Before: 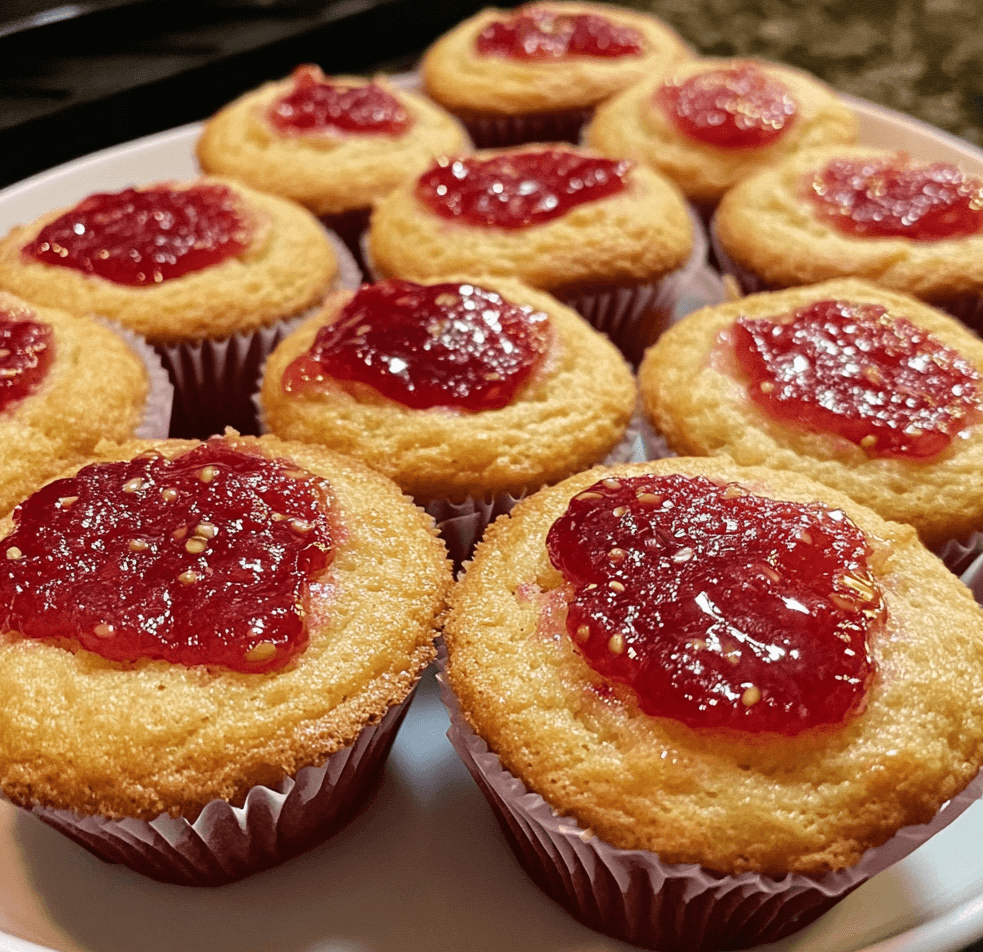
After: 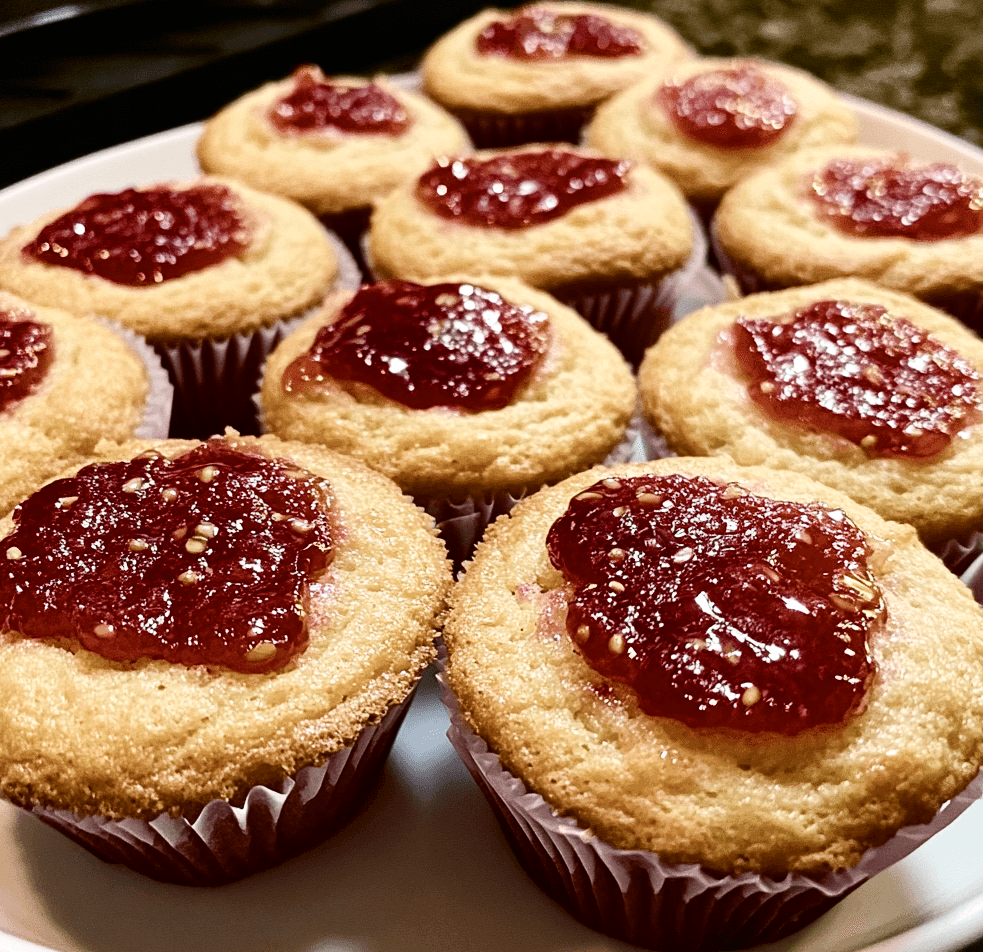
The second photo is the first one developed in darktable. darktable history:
contrast brightness saturation: contrast 0.25, saturation -0.31
exposure: exposure 0.127 EV, compensate highlight preservation false
color balance rgb: perceptual saturation grading › global saturation 20%, perceptual saturation grading › highlights -25%, perceptual saturation grading › shadows 50%
